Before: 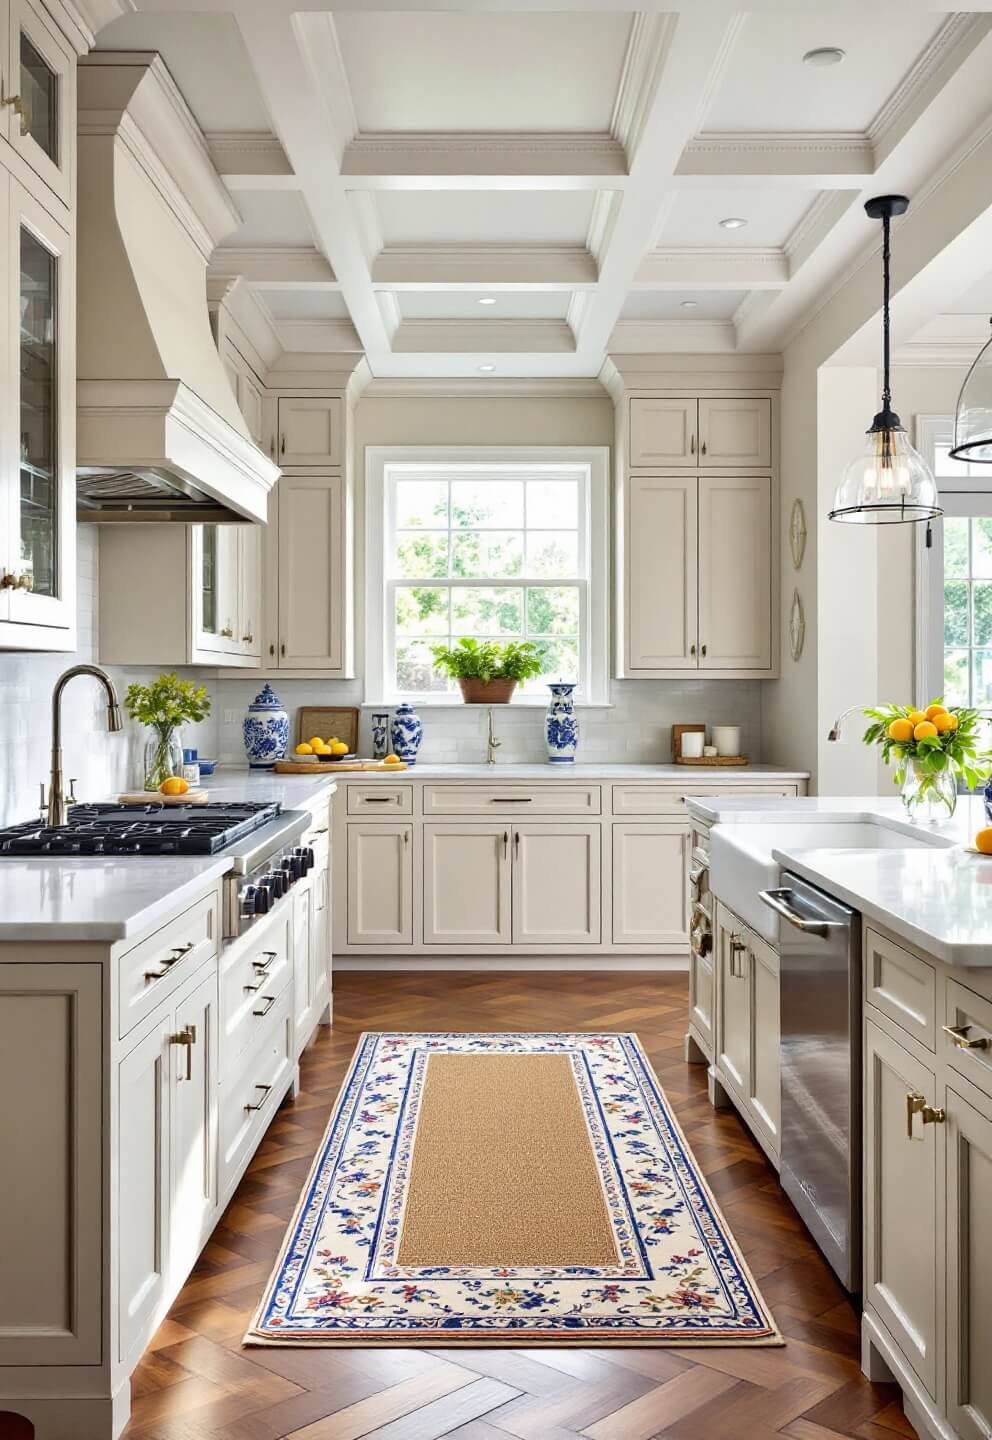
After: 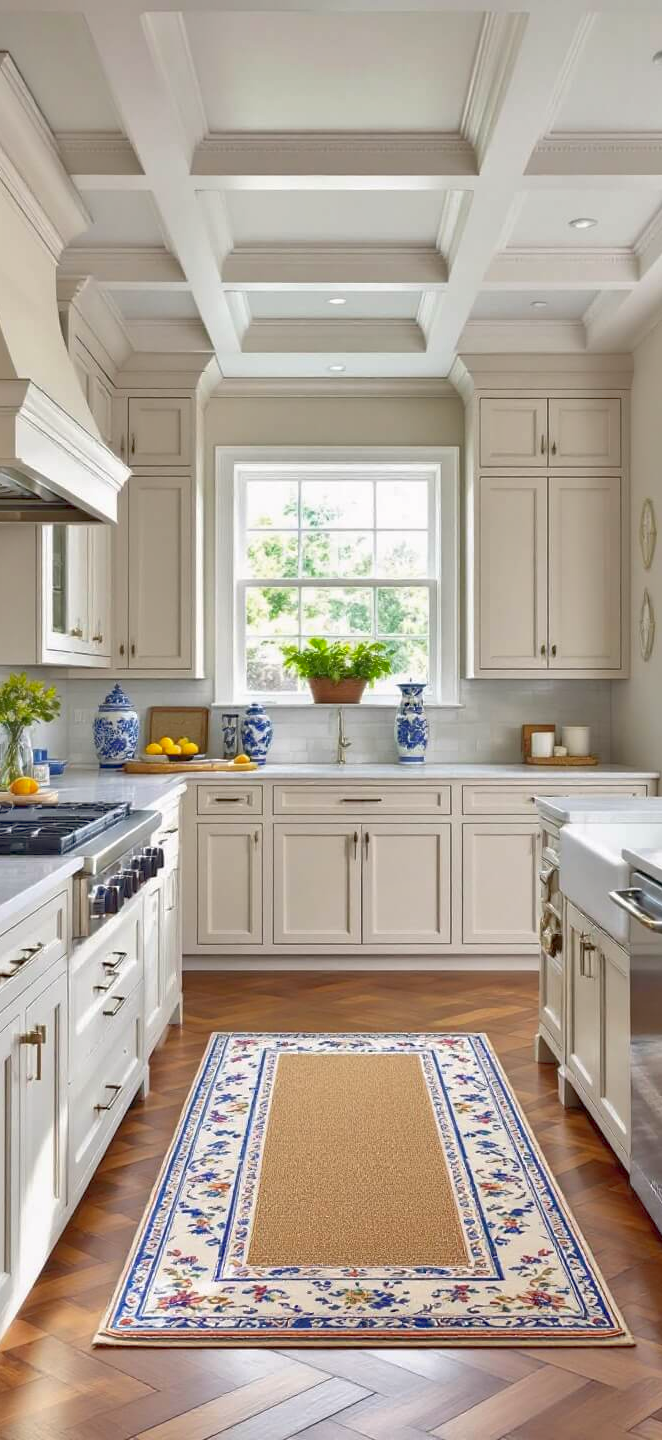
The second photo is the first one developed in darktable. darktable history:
local contrast: mode bilateral grid, contrast 99, coarseness 100, detail 108%, midtone range 0.2
shadows and highlights: on, module defaults
crop and rotate: left 15.266%, right 17.91%
exposure: exposure 0.014 EV, compensate highlight preservation false
color balance rgb: highlights gain › chroma 0.163%, highlights gain › hue 332.1°, perceptual saturation grading › global saturation -0.053%, perceptual brilliance grading › highlights 11.227%, contrast -19.523%
